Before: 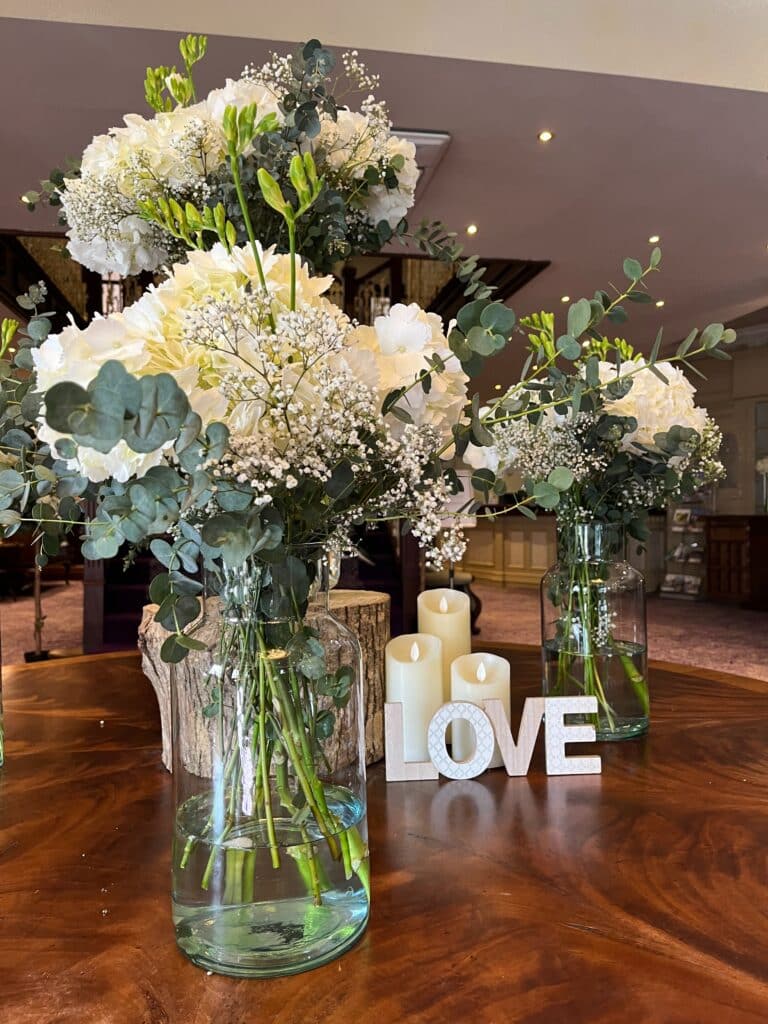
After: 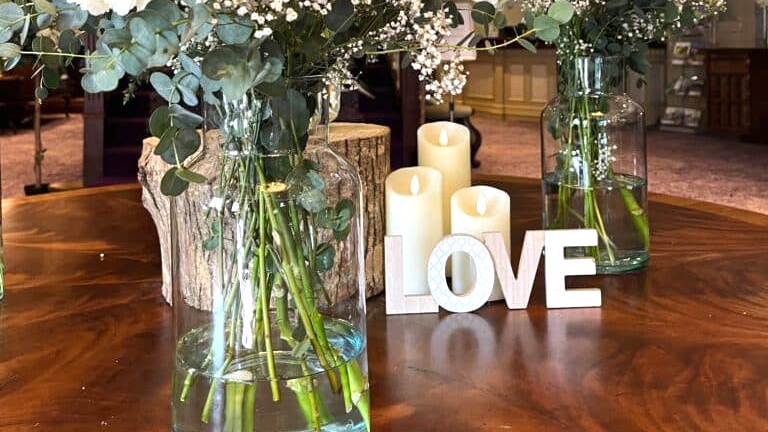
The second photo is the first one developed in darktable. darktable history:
tone equalizer: mask exposure compensation -0.5 EV
exposure: black level correction 0, exposure 0.498 EV, compensate exposure bias true, compensate highlight preservation false
crop: top 45.629%, bottom 12.145%
